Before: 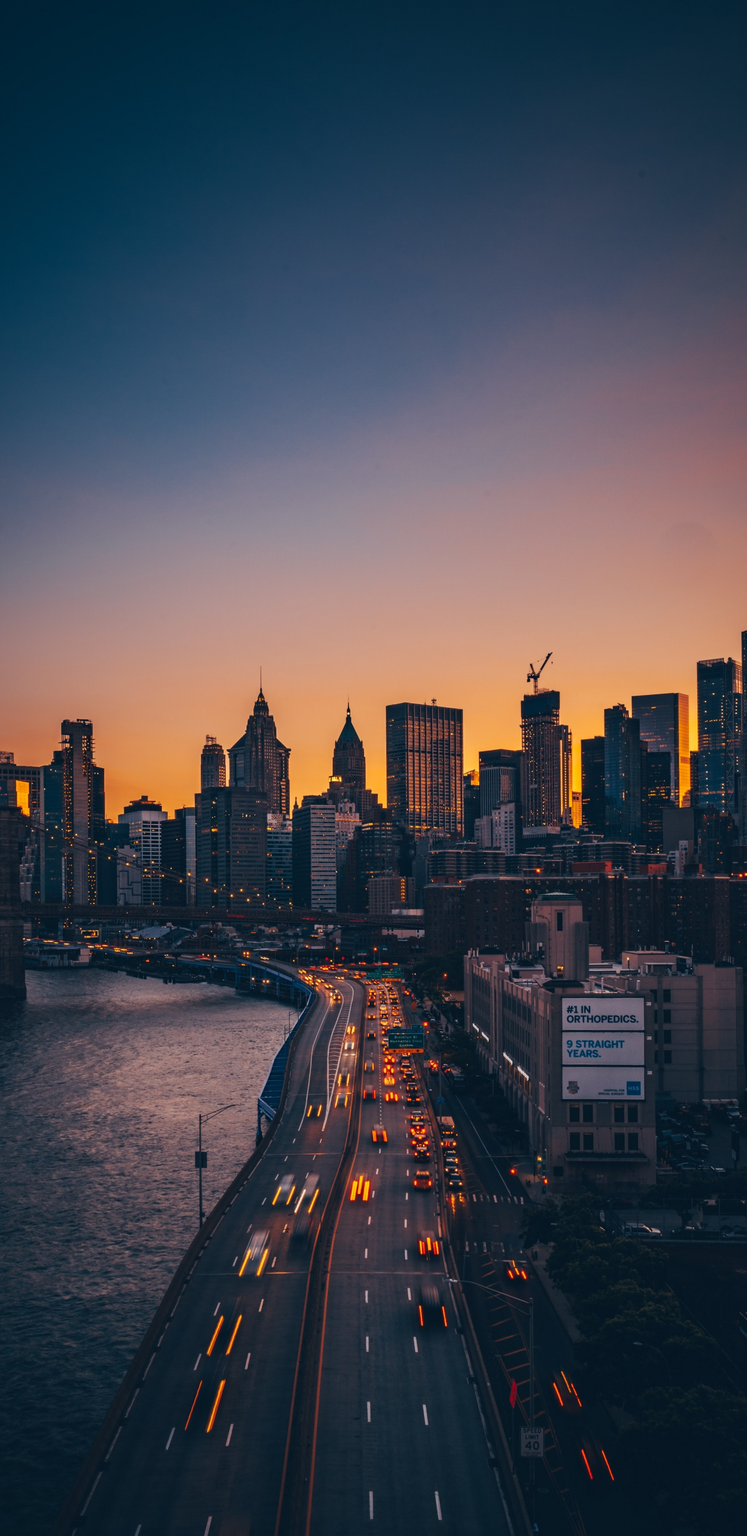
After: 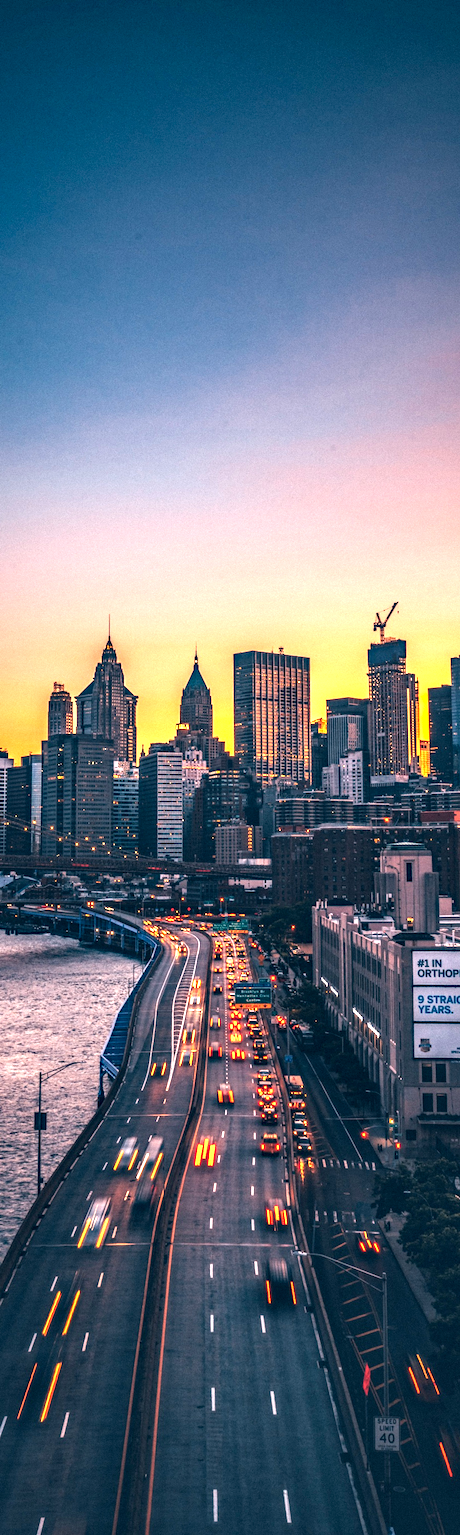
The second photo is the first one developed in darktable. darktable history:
local contrast: highlights 12%, shadows 38%, detail 183%, midtone range 0.471
grain: mid-tones bias 0%
exposure: black level correction 0, exposure 1.388 EV, compensate exposure bias true, compensate highlight preservation false
haze removal: compatibility mode true, adaptive false
crop and rotate: left 18.442%, right 15.508%
rotate and perspective: rotation 0.215°, lens shift (vertical) -0.139, crop left 0.069, crop right 0.939, crop top 0.002, crop bottom 0.996
